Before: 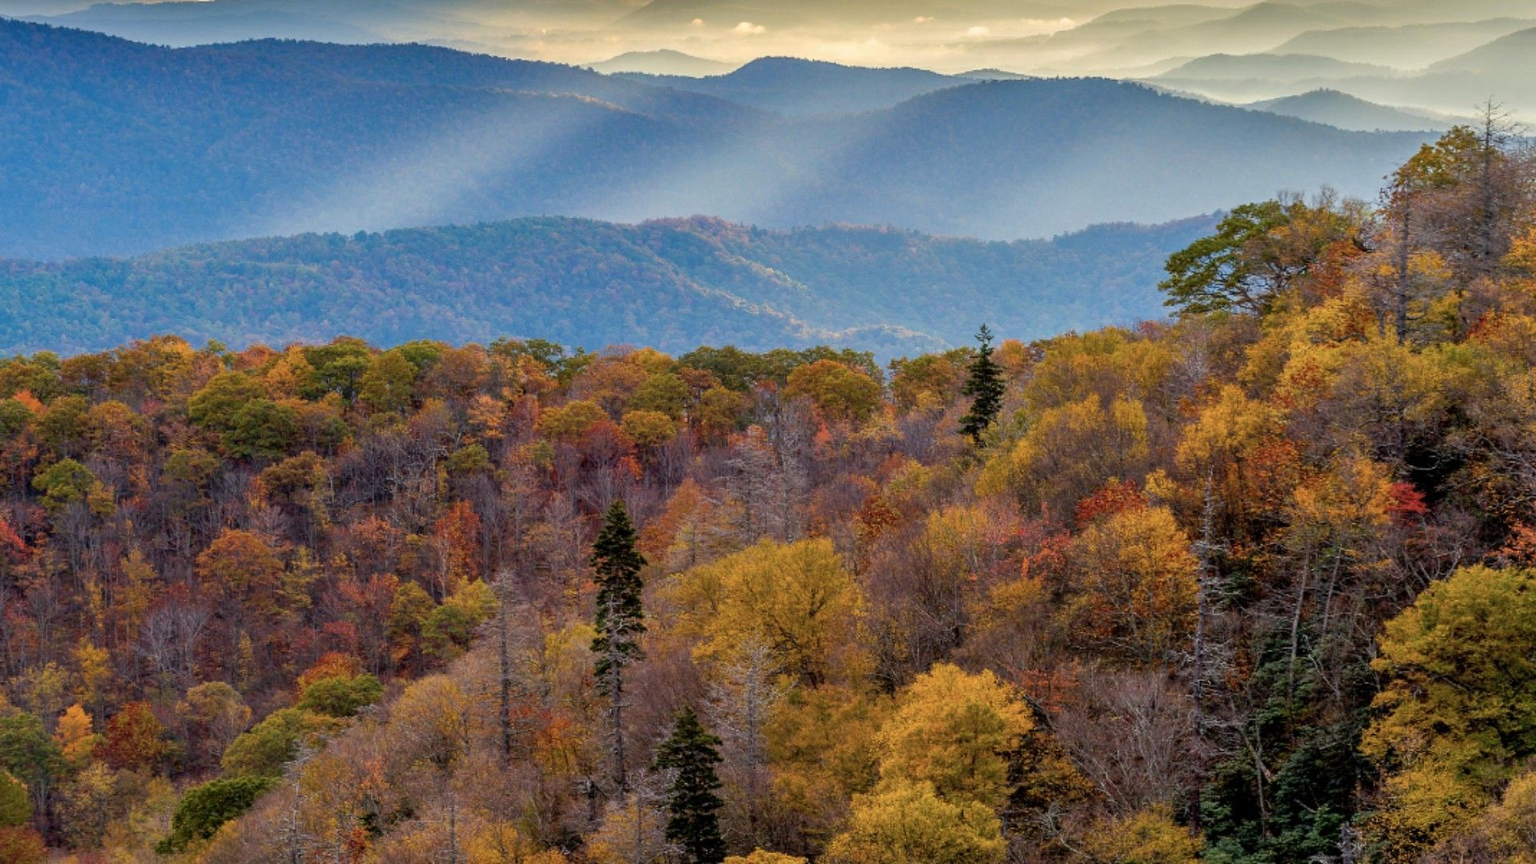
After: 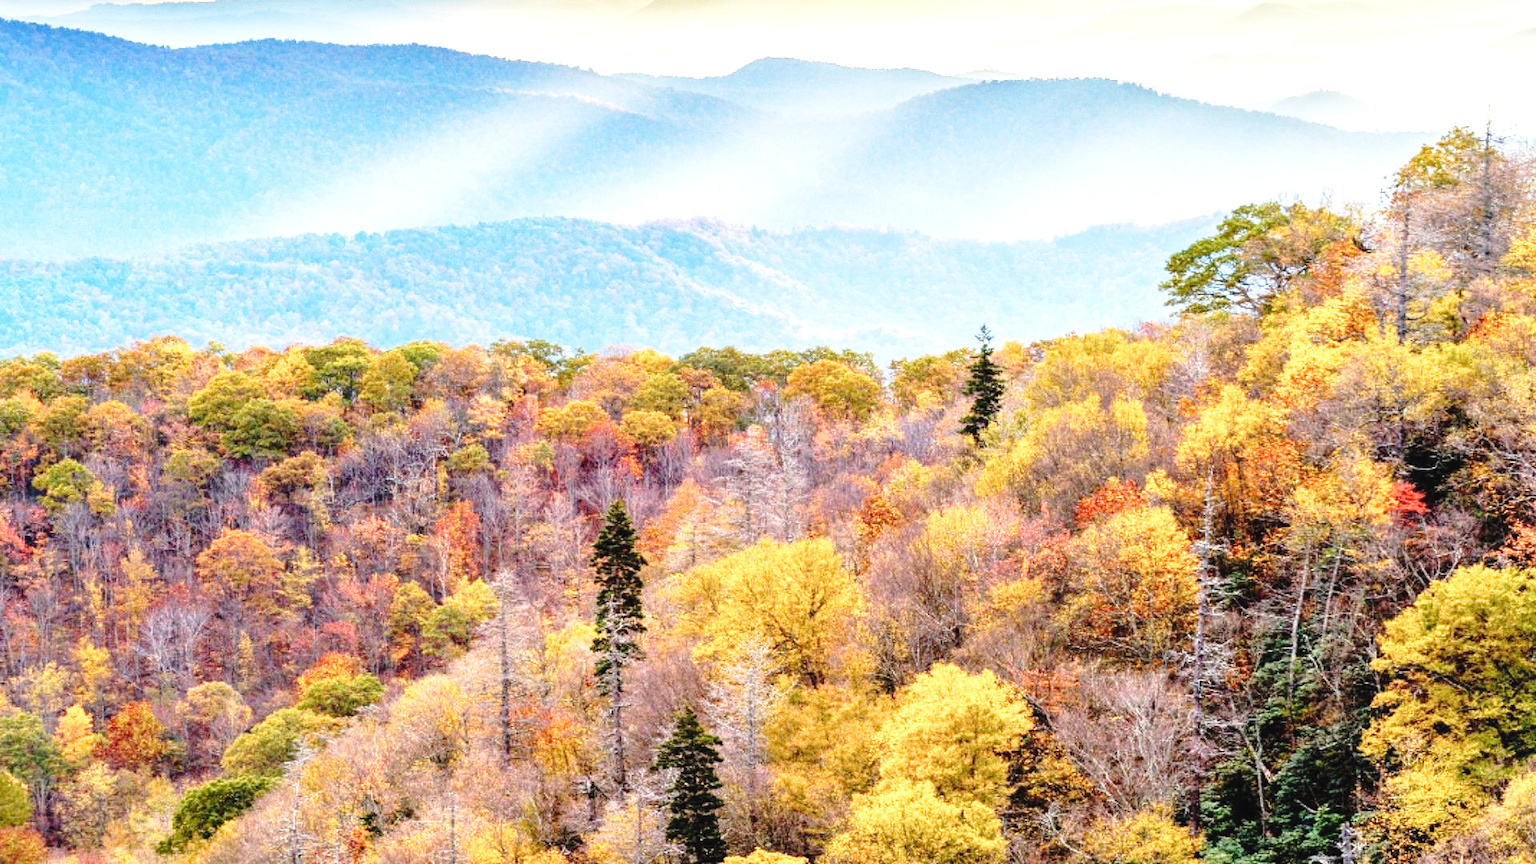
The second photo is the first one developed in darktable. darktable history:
base curve: curves: ch0 [(0, 0) (0.028, 0.03) (0.121, 0.232) (0.46, 0.748) (0.859, 0.968) (1, 1)], preserve colors none
exposure: black level correction -0.002, exposure 1.36 EV, compensate highlight preservation false
local contrast: highlights 100%, shadows 99%, detail 120%, midtone range 0.2
